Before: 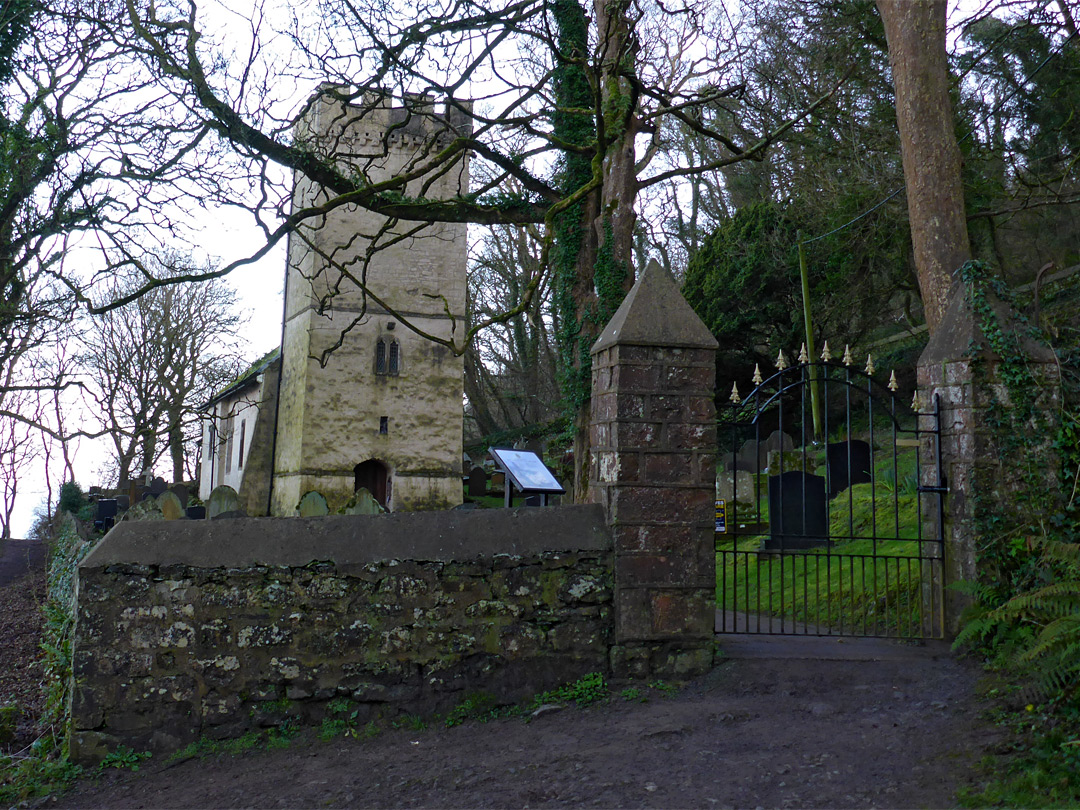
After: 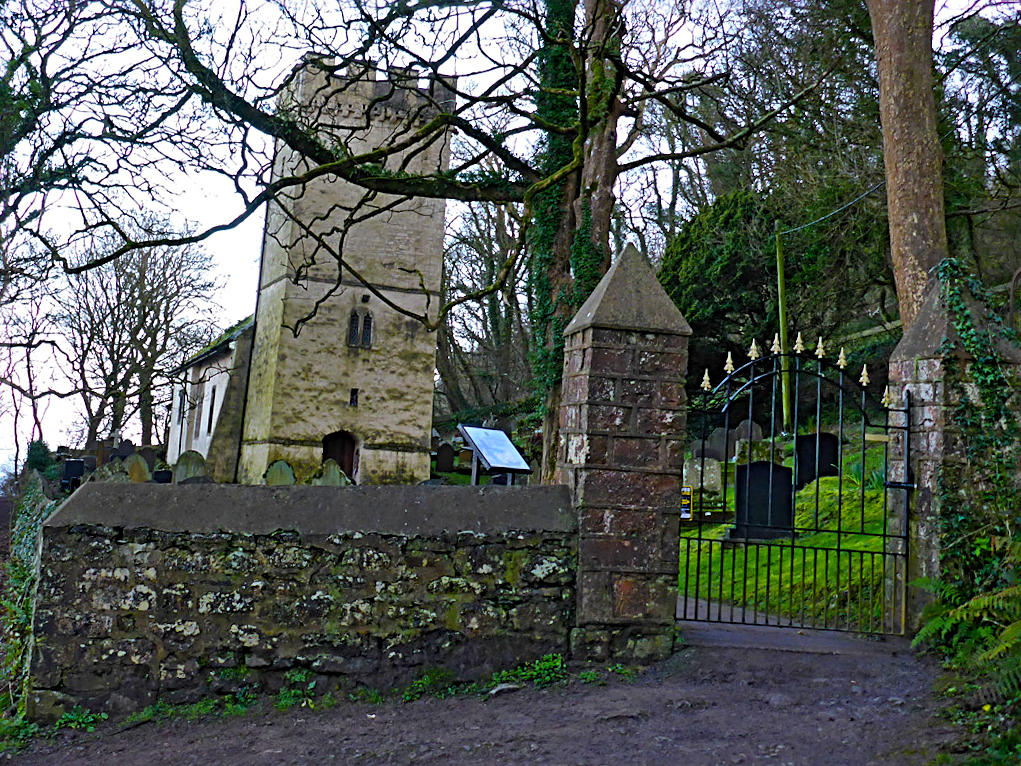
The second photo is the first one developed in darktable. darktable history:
color balance rgb: perceptual saturation grading › global saturation 30.979%, global vibrance 20%
crop and rotate: angle -2.5°
shadows and highlights: soften with gaussian
sharpen: radius 3.961
